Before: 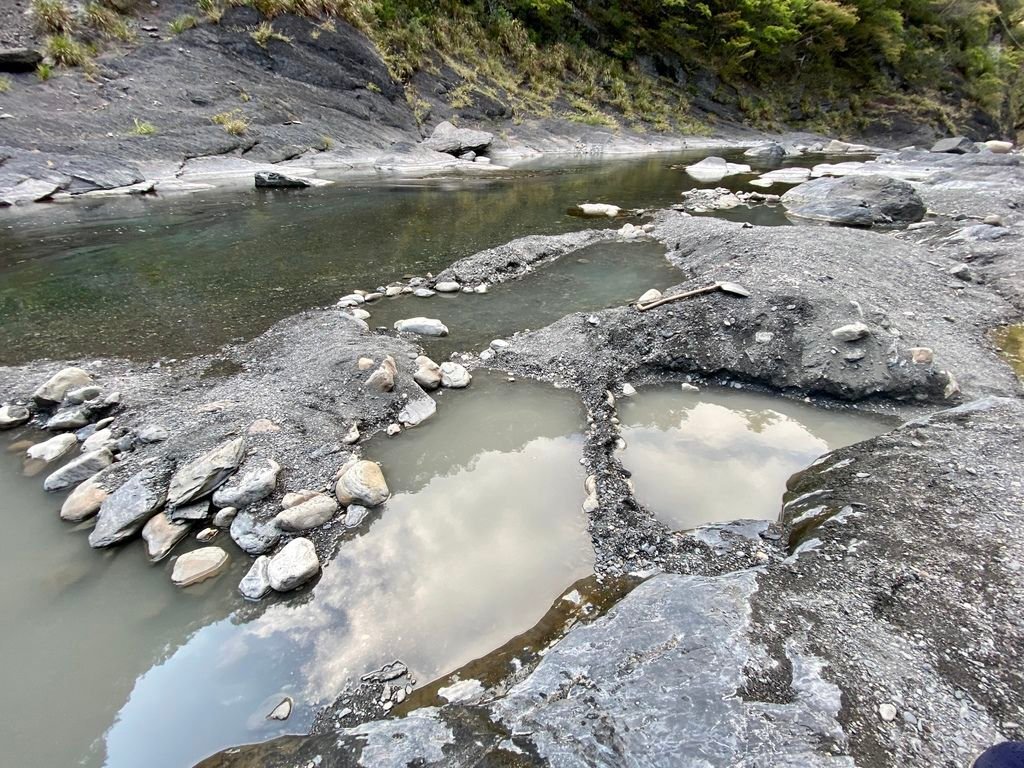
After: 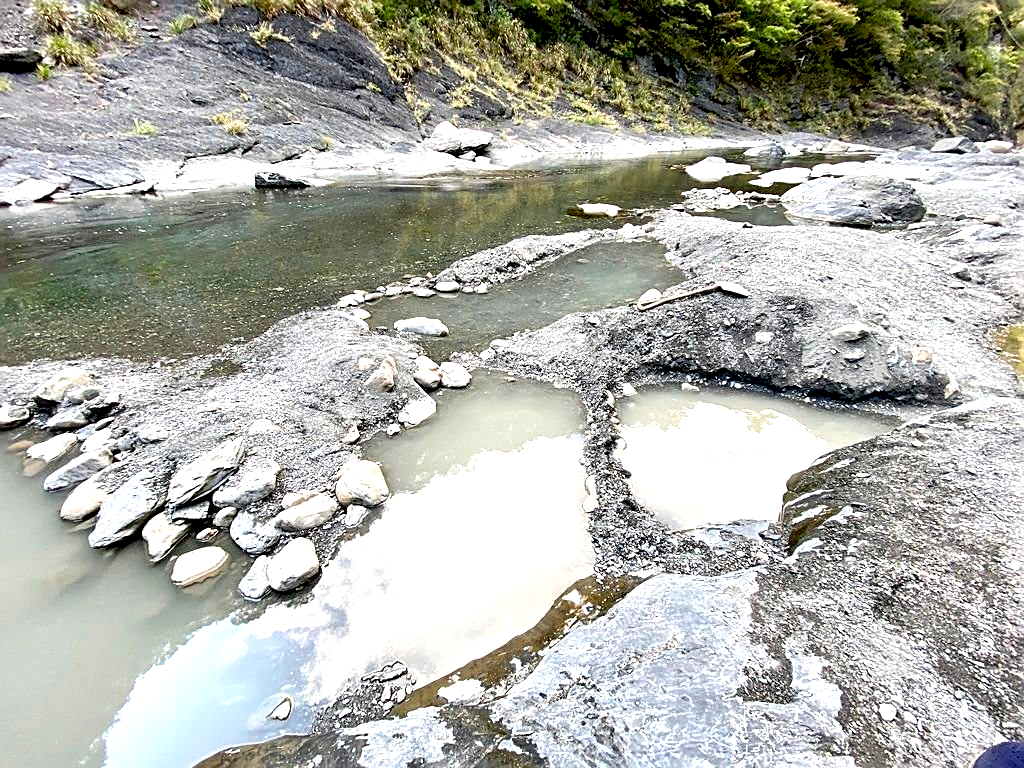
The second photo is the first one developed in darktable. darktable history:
sharpen: on, module defaults
exposure: black level correction 0.008, exposure 0.983 EV, compensate highlight preservation false
tone equalizer: on, module defaults
